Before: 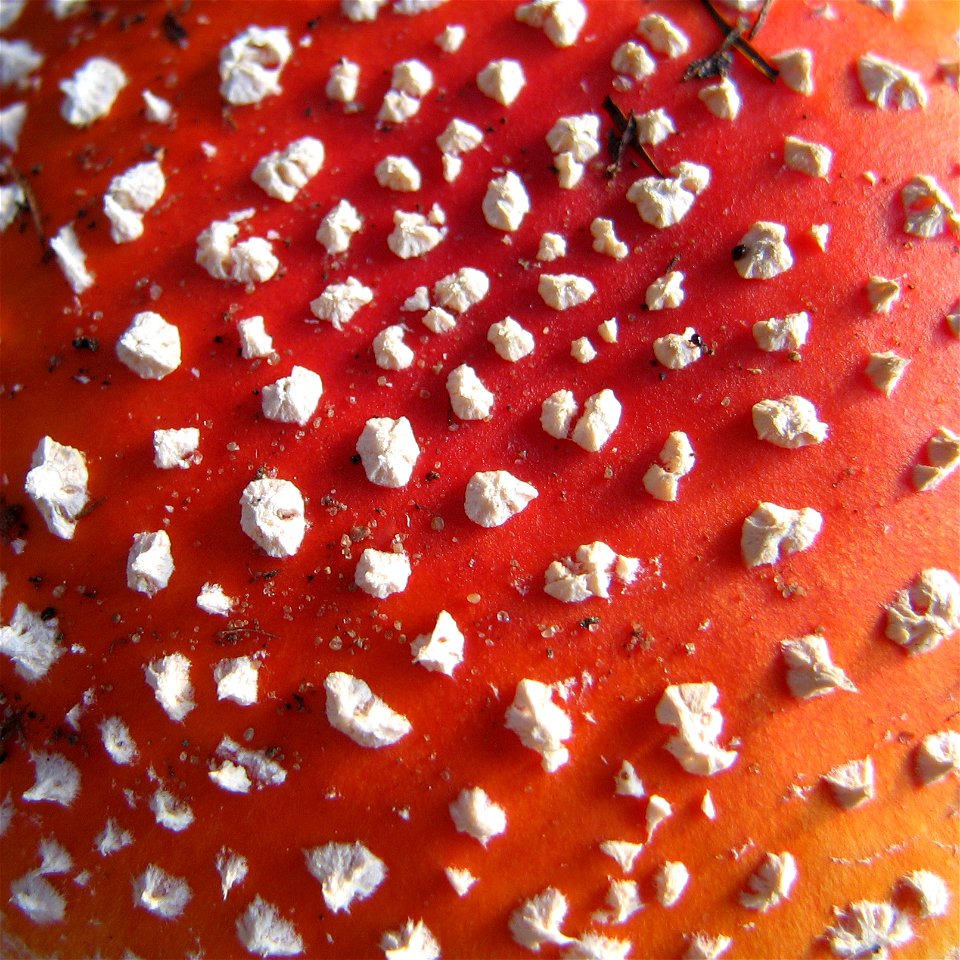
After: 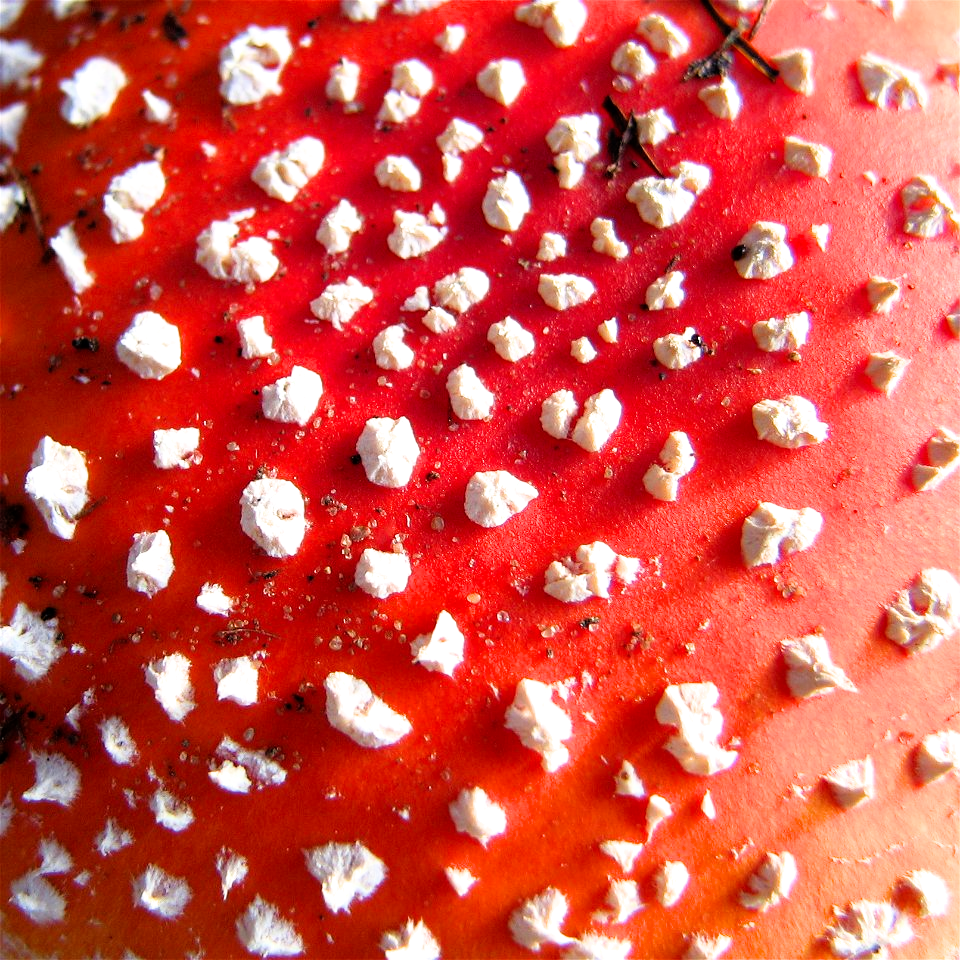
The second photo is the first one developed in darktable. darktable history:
tone equalizer: -8 EV -0.743 EV, -7 EV -0.666 EV, -6 EV -0.637 EV, -5 EV -0.382 EV, -3 EV 0.388 EV, -2 EV 0.6 EV, -1 EV 0.695 EV, +0 EV 0.756 EV
color zones: curves: ch1 [(0, 0.513) (0.143, 0.524) (0.286, 0.511) (0.429, 0.506) (0.571, 0.503) (0.714, 0.503) (0.857, 0.508) (1, 0.513)]
filmic rgb: black relative exposure -9.5 EV, white relative exposure 3.05 EV, hardness 6.14
